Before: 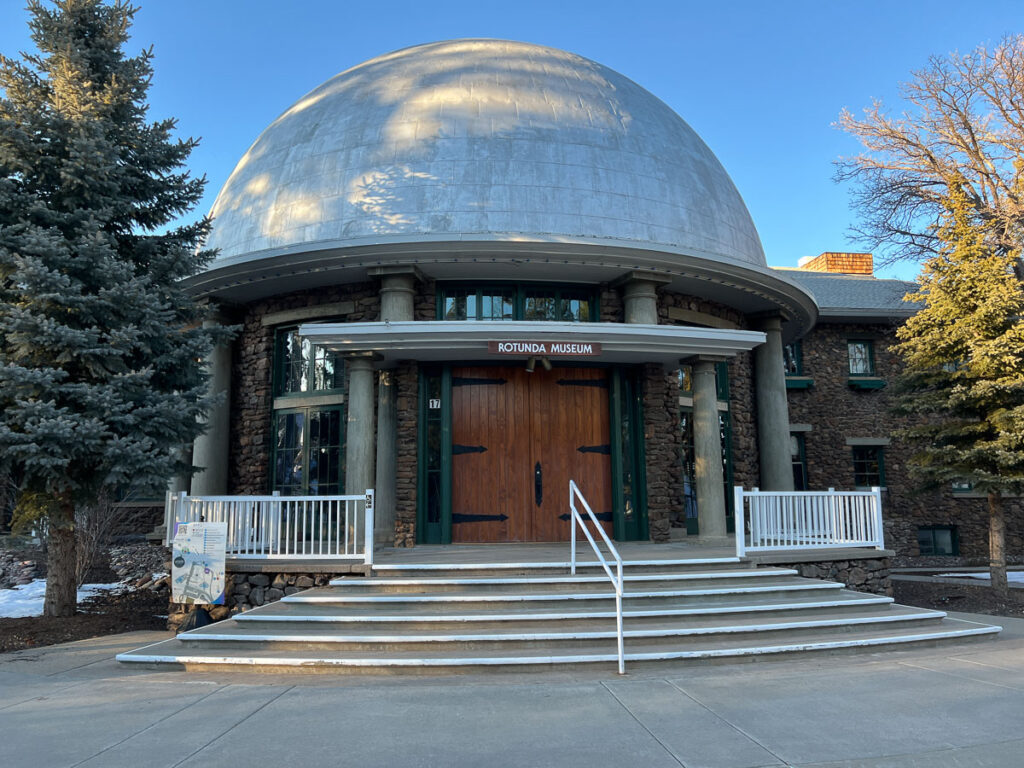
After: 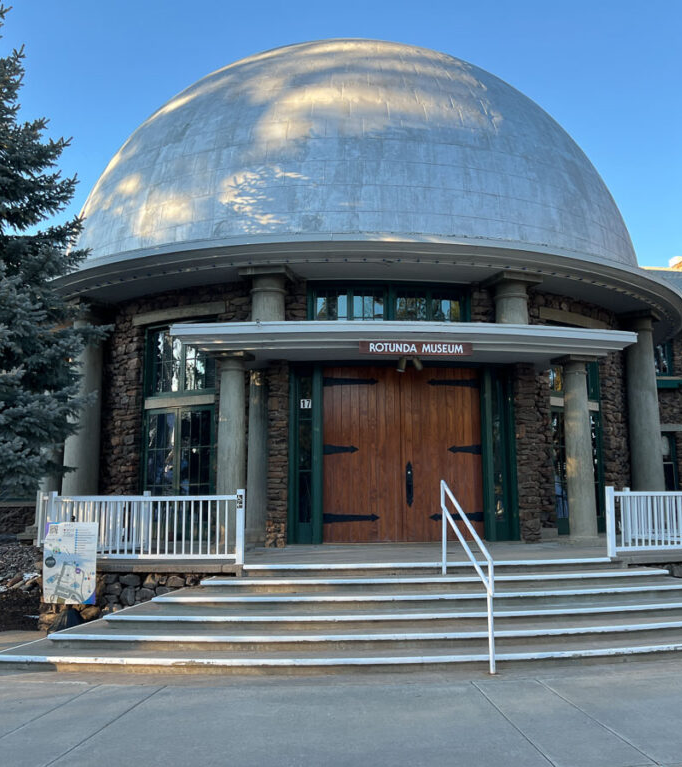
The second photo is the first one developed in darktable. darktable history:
shadows and highlights: shadows 30.86, highlights 0, soften with gaussian
crop and rotate: left 12.673%, right 20.66%
